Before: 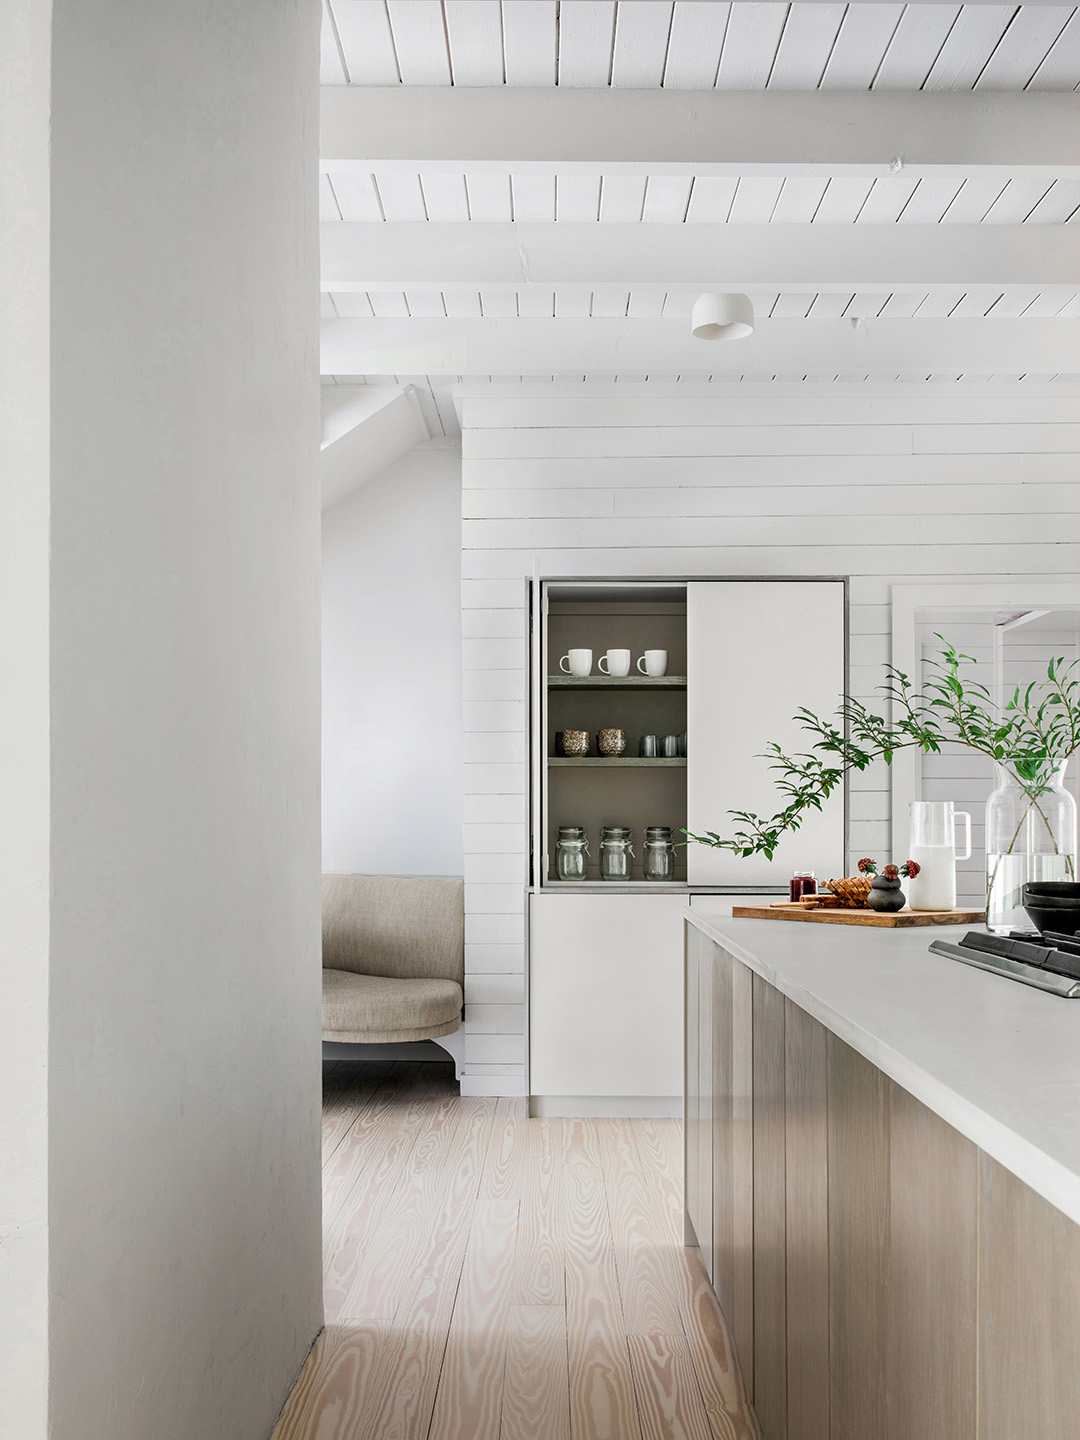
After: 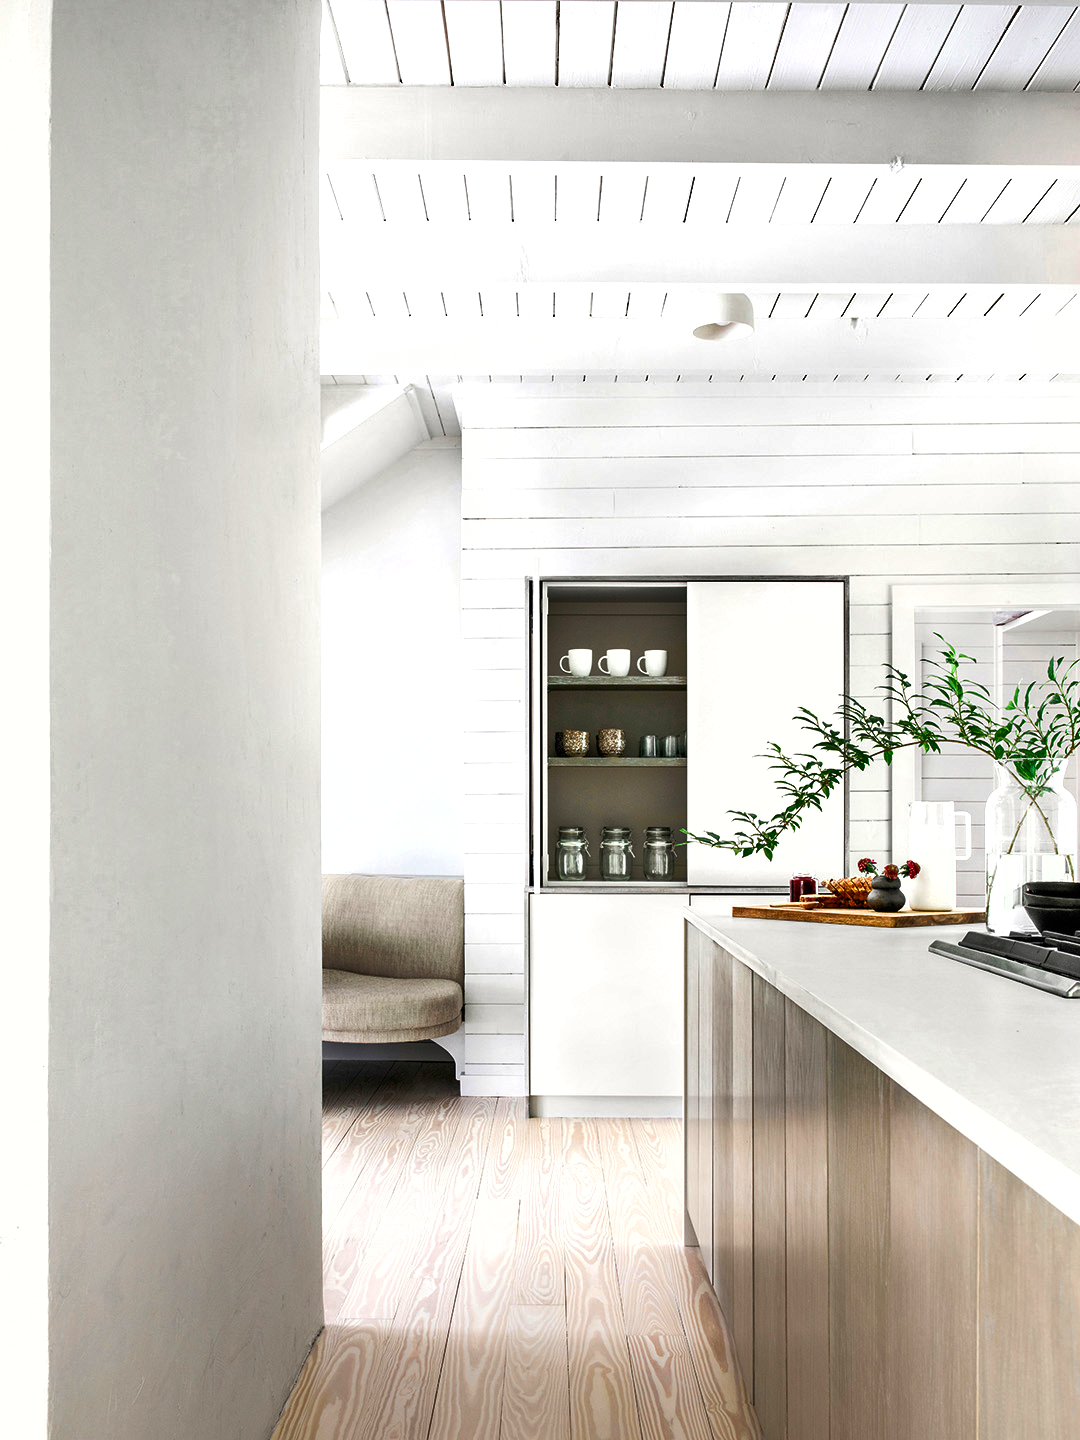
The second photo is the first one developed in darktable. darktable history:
exposure: black level correction 0, exposure 0.683 EV, compensate highlight preservation false
contrast brightness saturation: contrast 0.035, saturation 0.074
shadows and highlights: soften with gaussian
